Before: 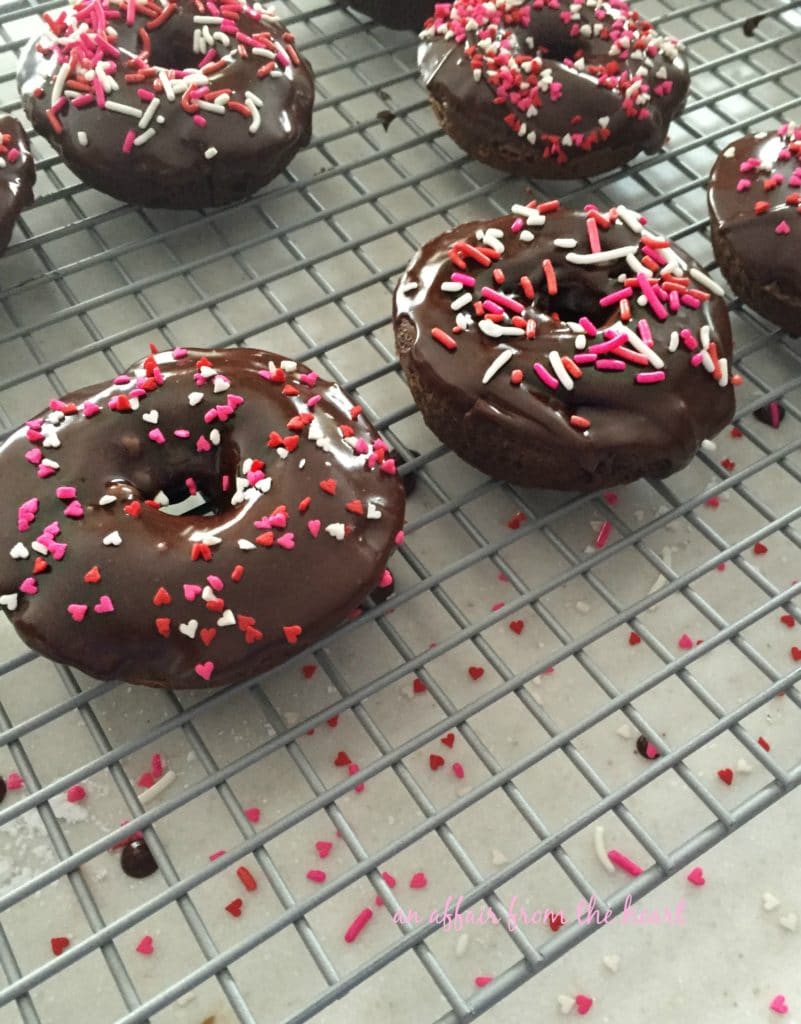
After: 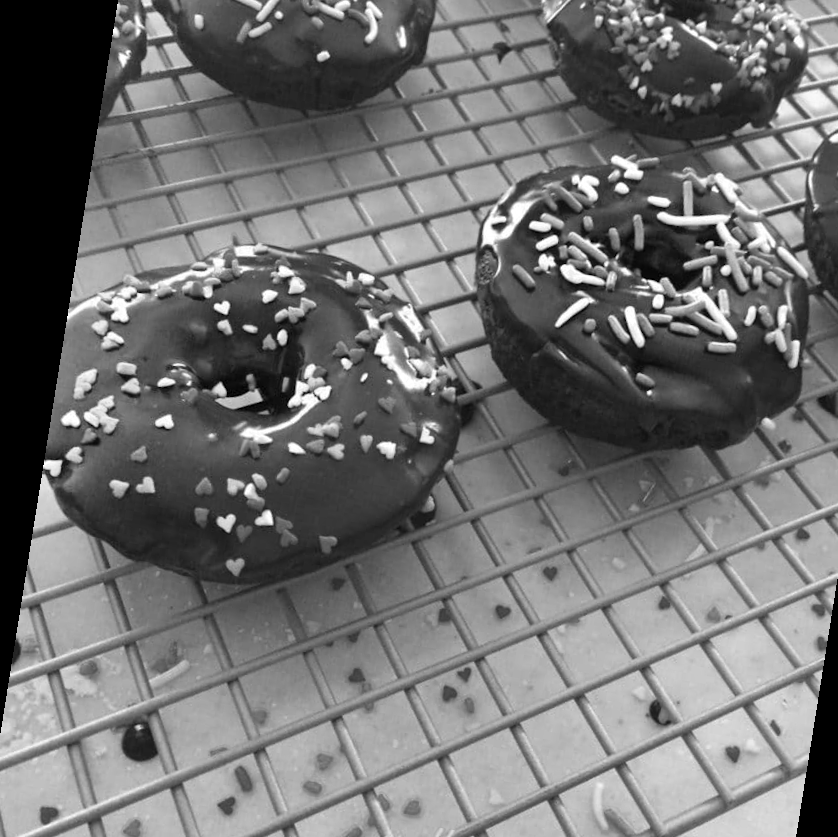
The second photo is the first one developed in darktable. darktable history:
color zones: curves: ch0 [(0.002, 0.593) (0.143, 0.417) (0.285, 0.541) (0.455, 0.289) (0.608, 0.327) (0.727, 0.283) (0.869, 0.571) (1, 0.603)]; ch1 [(0, 0) (0.143, 0) (0.286, 0) (0.429, 0) (0.571, 0) (0.714, 0) (0.857, 0)]
exposure: compensate highlight preservation false
crop and rotate: left 2.425%, top 11.305%, right 9.6%, bottom 15.08%
rotate and perspective: rotation 9.12°, automatic cropping off
shadows and highlights: low approximation 0.01, soften with gaussian
